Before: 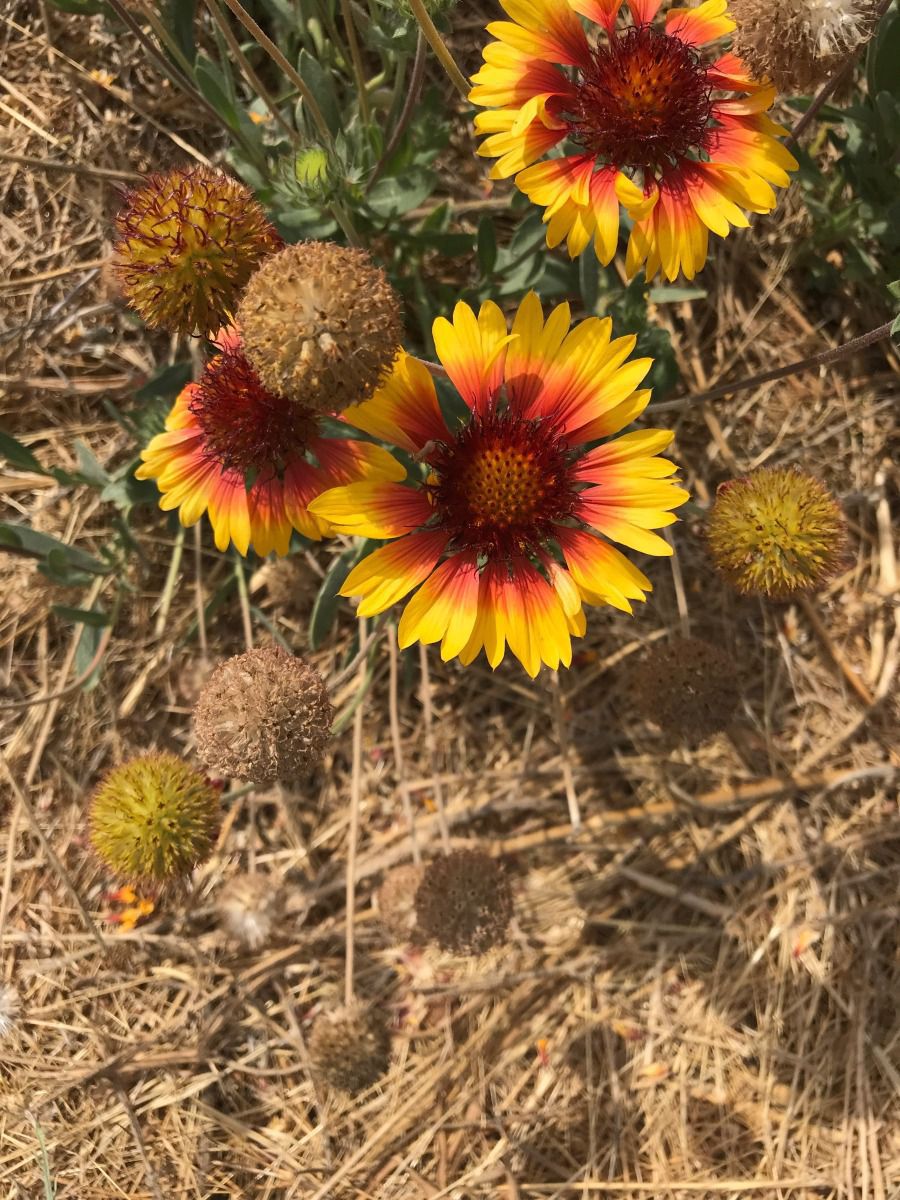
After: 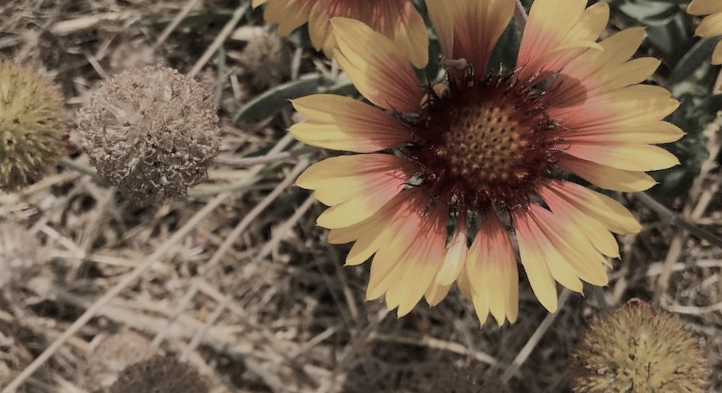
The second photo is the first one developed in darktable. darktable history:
filmic rgb: black relative exposure -7.19 EV, white relative exposure 5.39 EV, threshold 2.99 EV, hardness 3.03, enable highlight reconstruction true
color zones: curves: ch0 [(0, 0.6) (0.129, 0.508) (0.193, 0.483) (0.429, 0.5) (0.571, 0.5) (0.714, 0.5) (0.857, 0.5) (1, 0.6)]; ch1 [(0, 0.481) (0.112, 0.245) (0.213, 0.223) (0.429, 0.233) (0.571, 0.231) (0.683, 0.242) (0.857, 0.296) (1, 0.481)]
crop and rotate: angle -45.84°, top 16.332%, right 0.856%, bottom 11.632%
shadows and highlights: shadows 36.94, highlights -26.95, soften with gaussian
